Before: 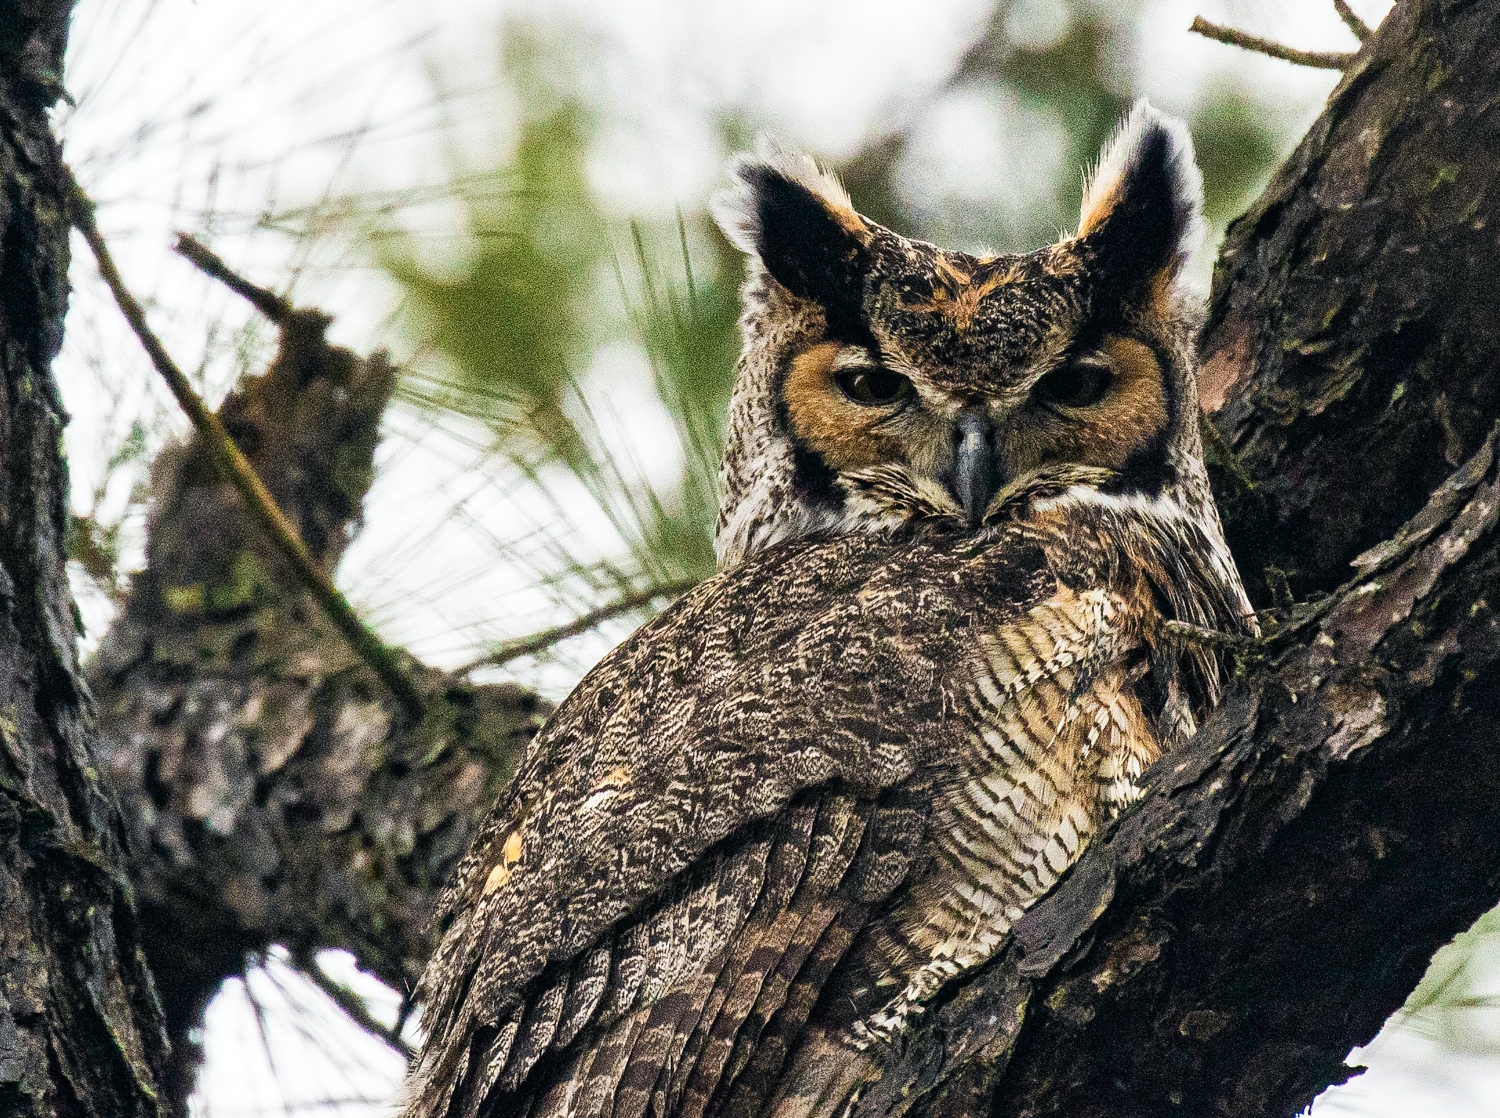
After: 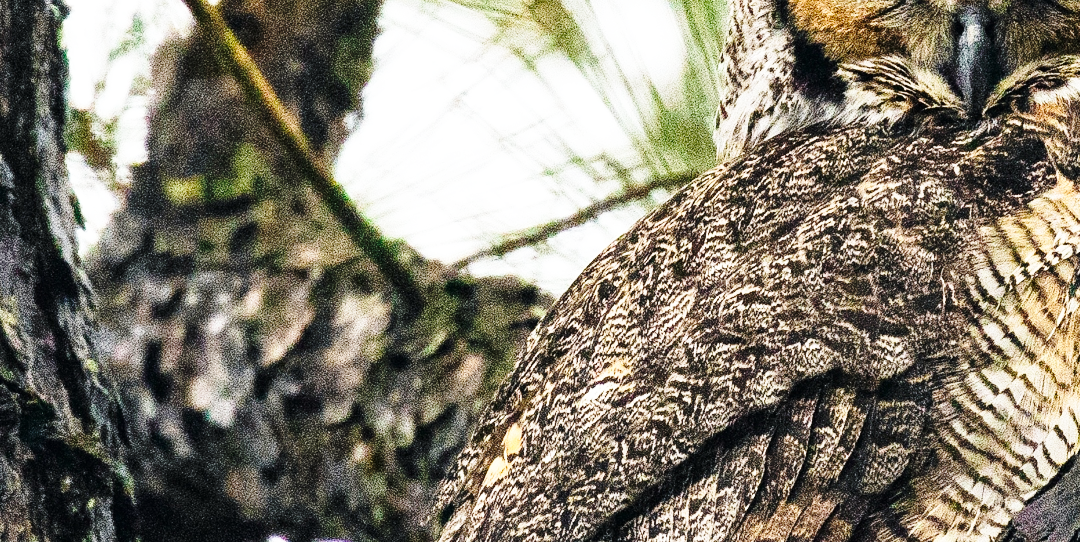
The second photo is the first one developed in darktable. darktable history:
crop: top 36.498%, right 27.964%, bottom 14.995%
base curve: curves: ch0 [(0, 0) (0.036, 0.037) (0.121, 0.228) (0.46, 0.76) (0.859, 0.983) (1, 1)], preserve colors none
